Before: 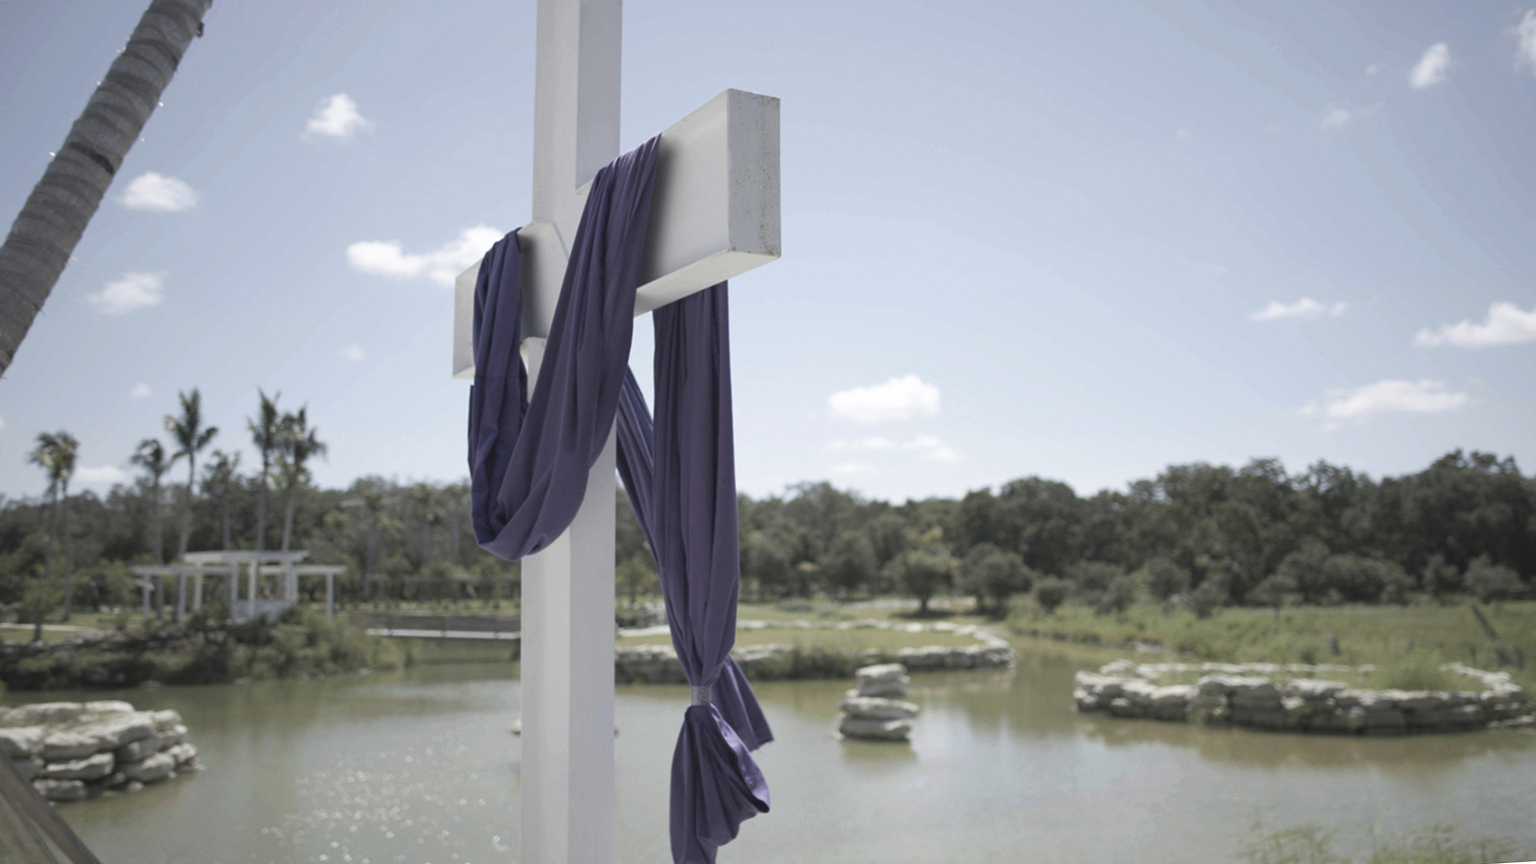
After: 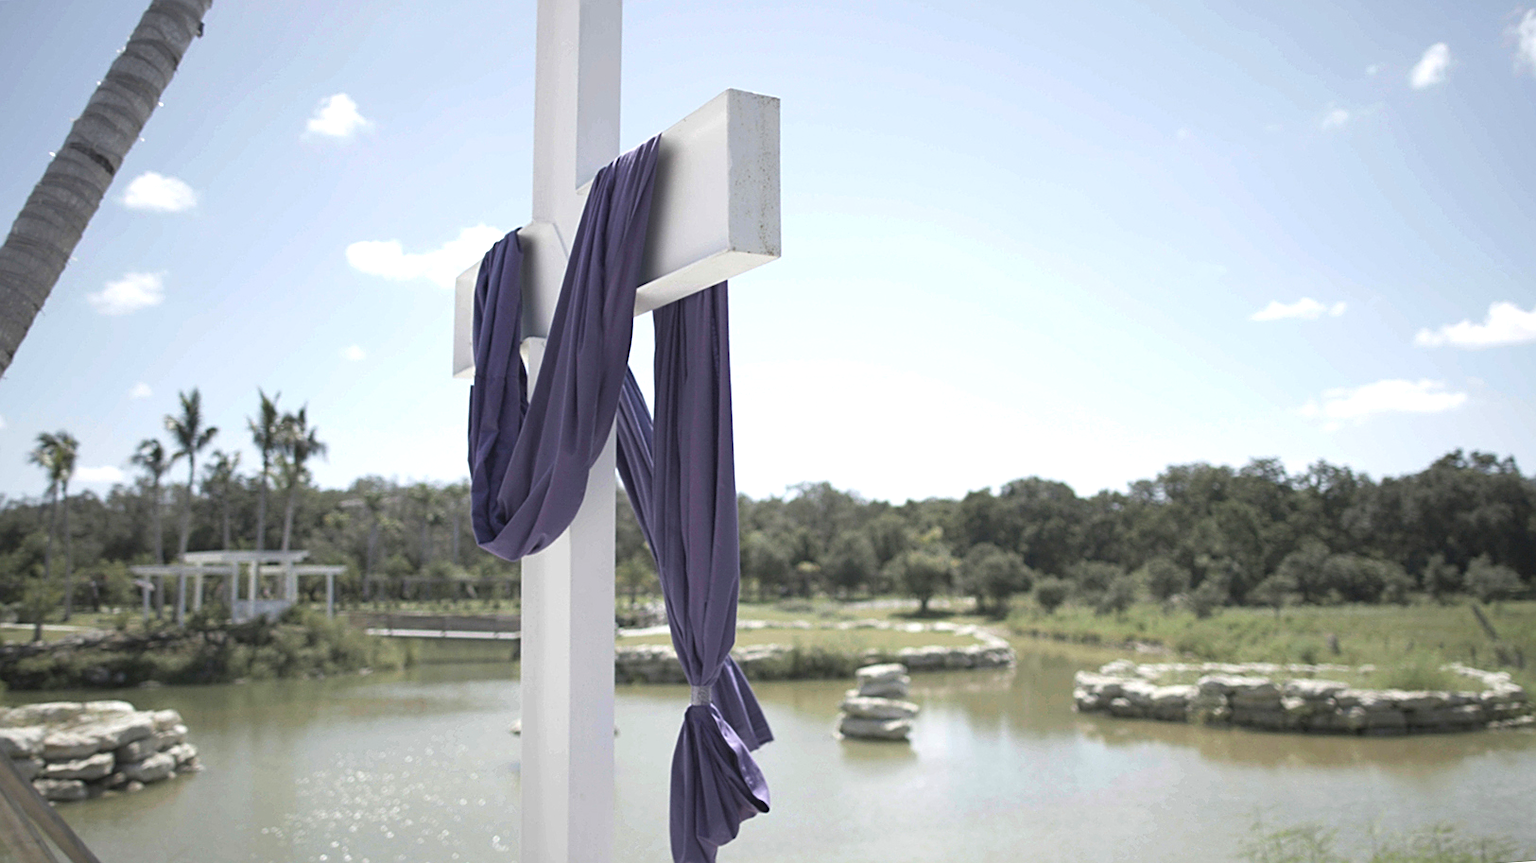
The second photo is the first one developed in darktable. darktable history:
exposure: black level correction 0, exposure 0.5 EV, compensate exposure bias true, compensate highlight preservation false
sharpen: on, module defaults
color zones: curves: ch1 [(0, 0.513) (0.143, 0.524) (0.286, 0.511) (0.429, 0.506) (0.571, 0.503) (0.714, 0.503) (0.857, 0.508) (1, 0.513)]
